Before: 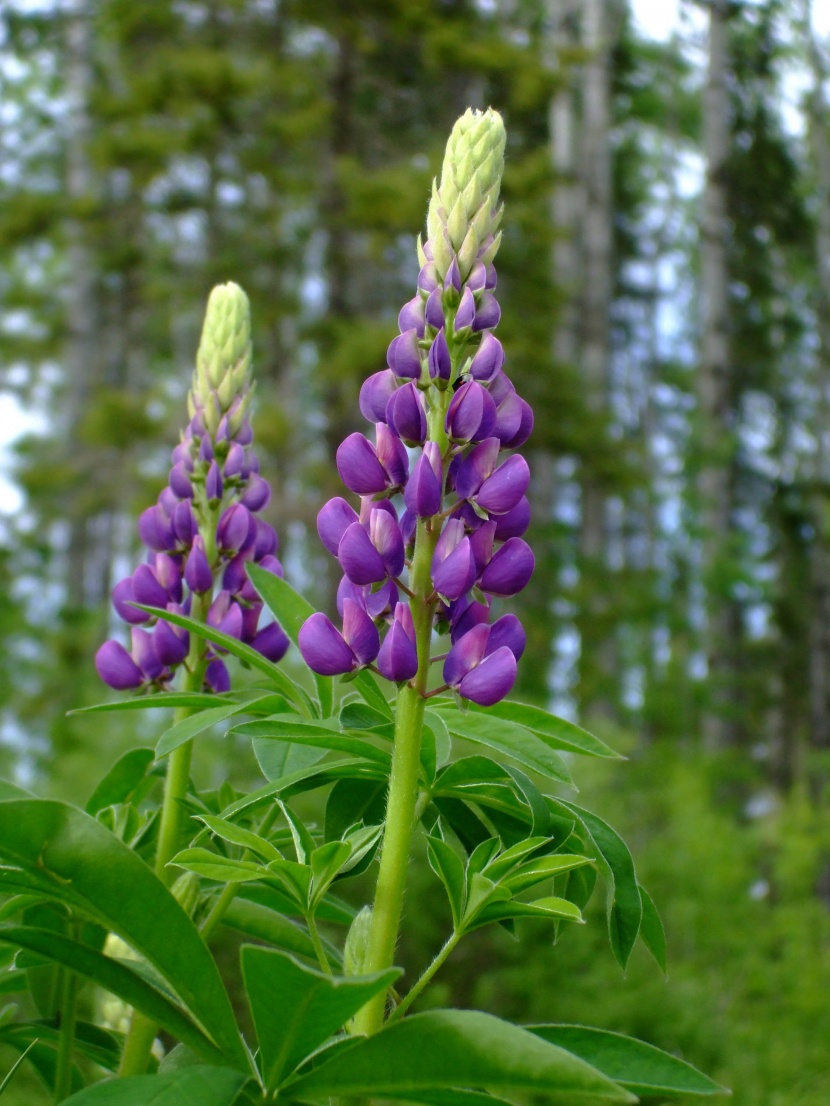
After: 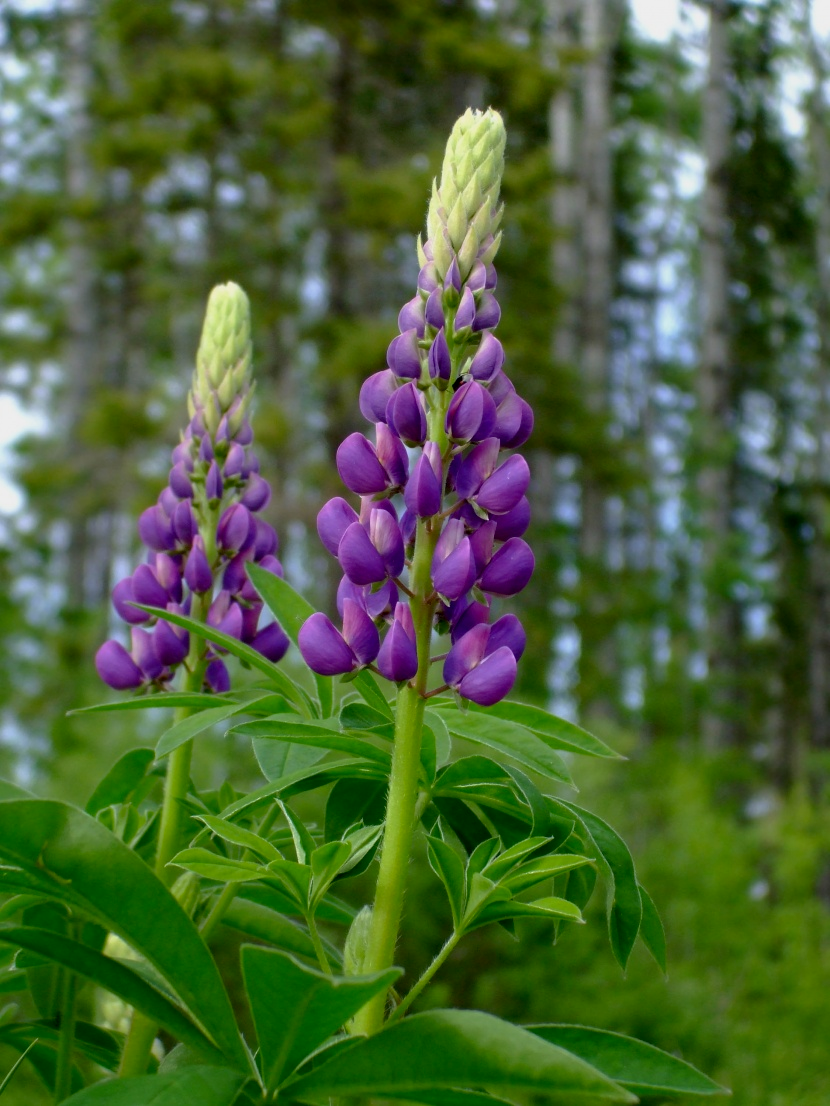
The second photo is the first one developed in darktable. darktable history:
exposure: black level correction 0.006, exposure -0.222 EV, compensate highlight preservation false
